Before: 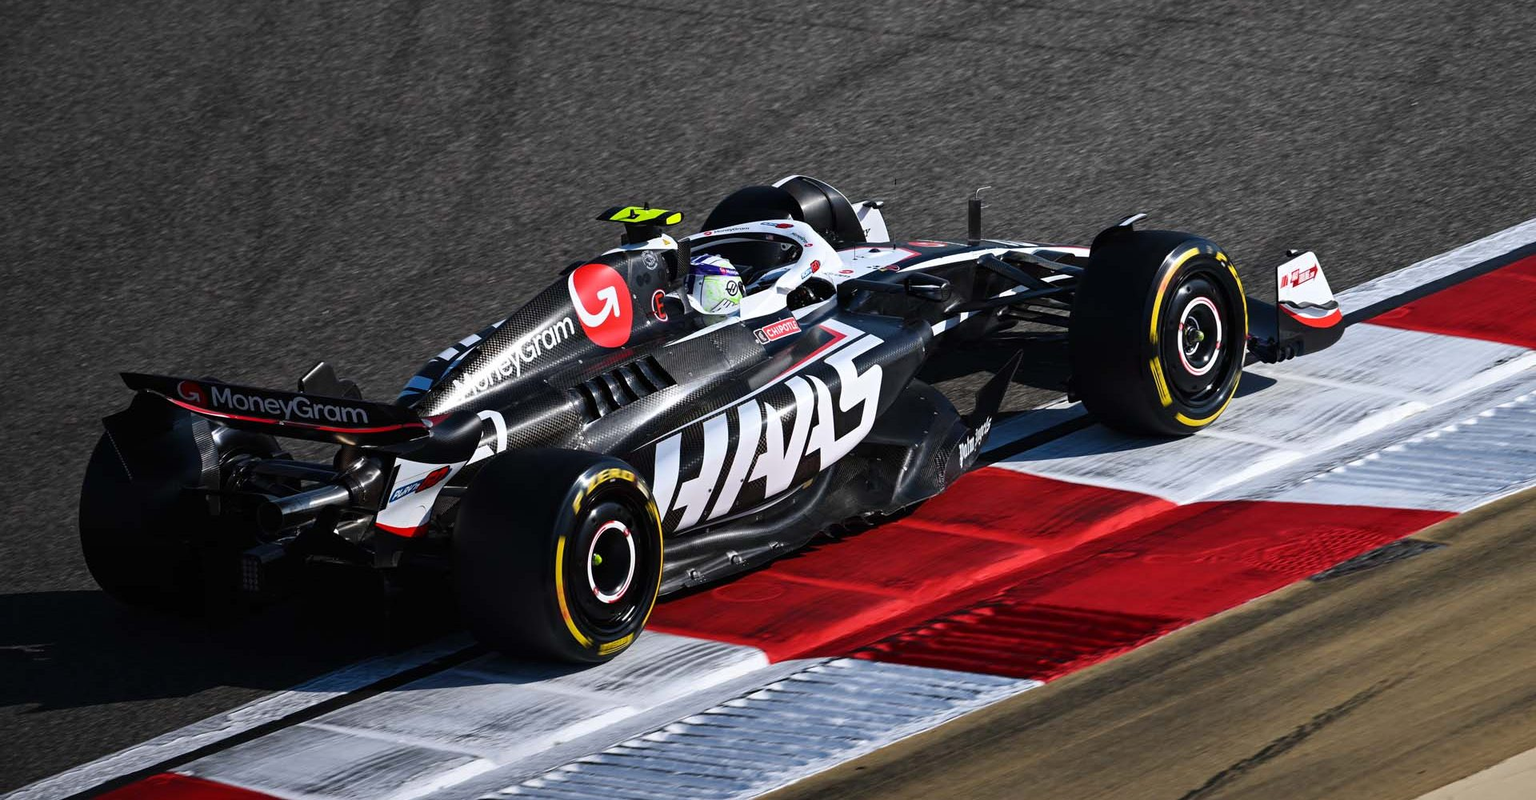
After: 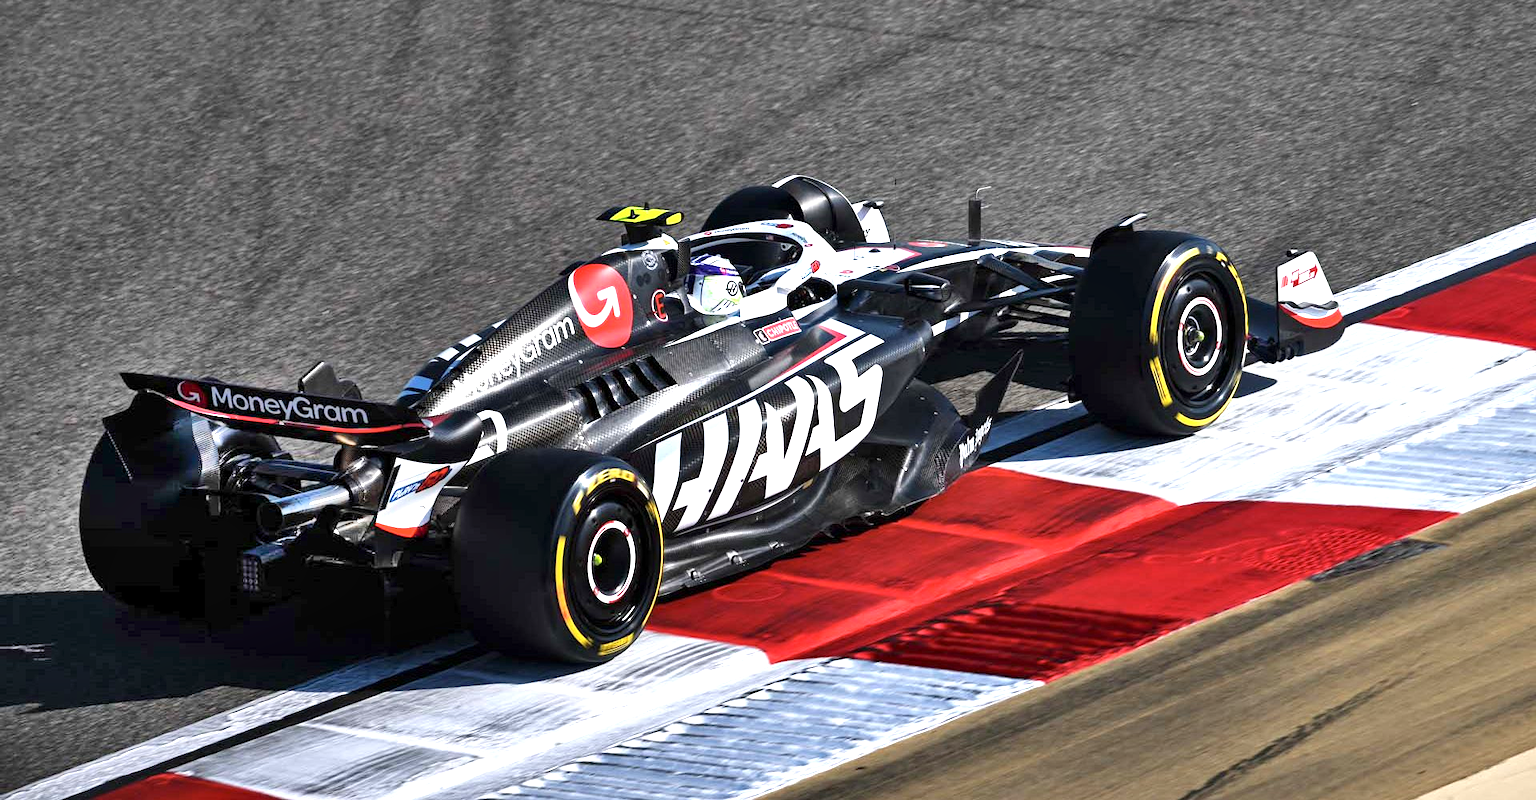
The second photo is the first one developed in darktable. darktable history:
exposure: black level correction 0.001, exposure 1.05 EV, compensate highlight preservation false
shadows and highlights: shadows 75.51, highlights -24.97, soften with gaussian
contrast brightness saturation: saturation -0.061
